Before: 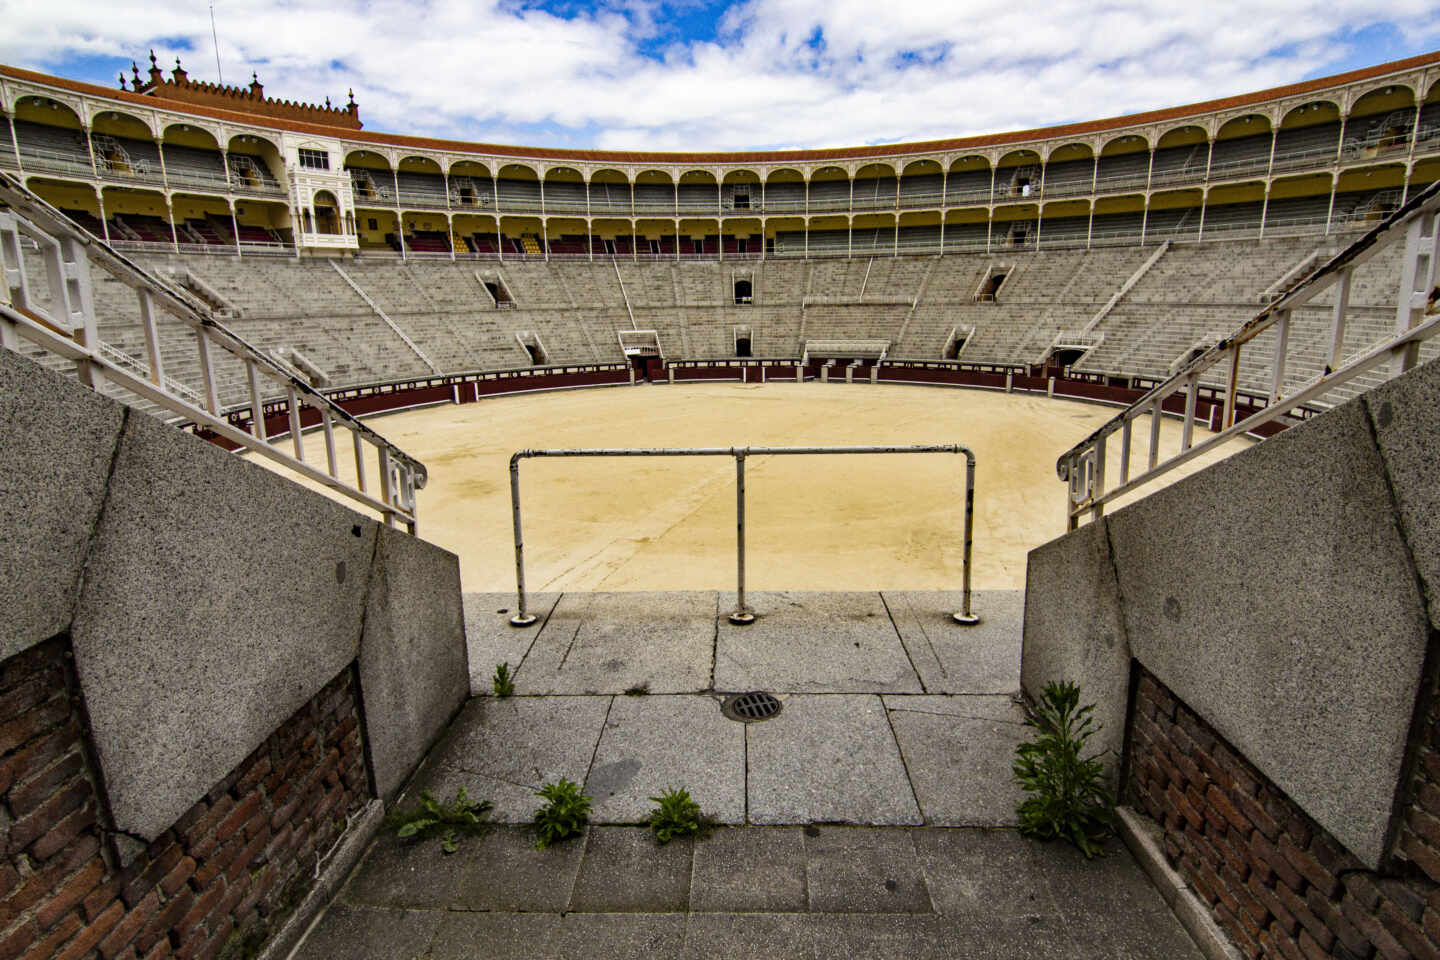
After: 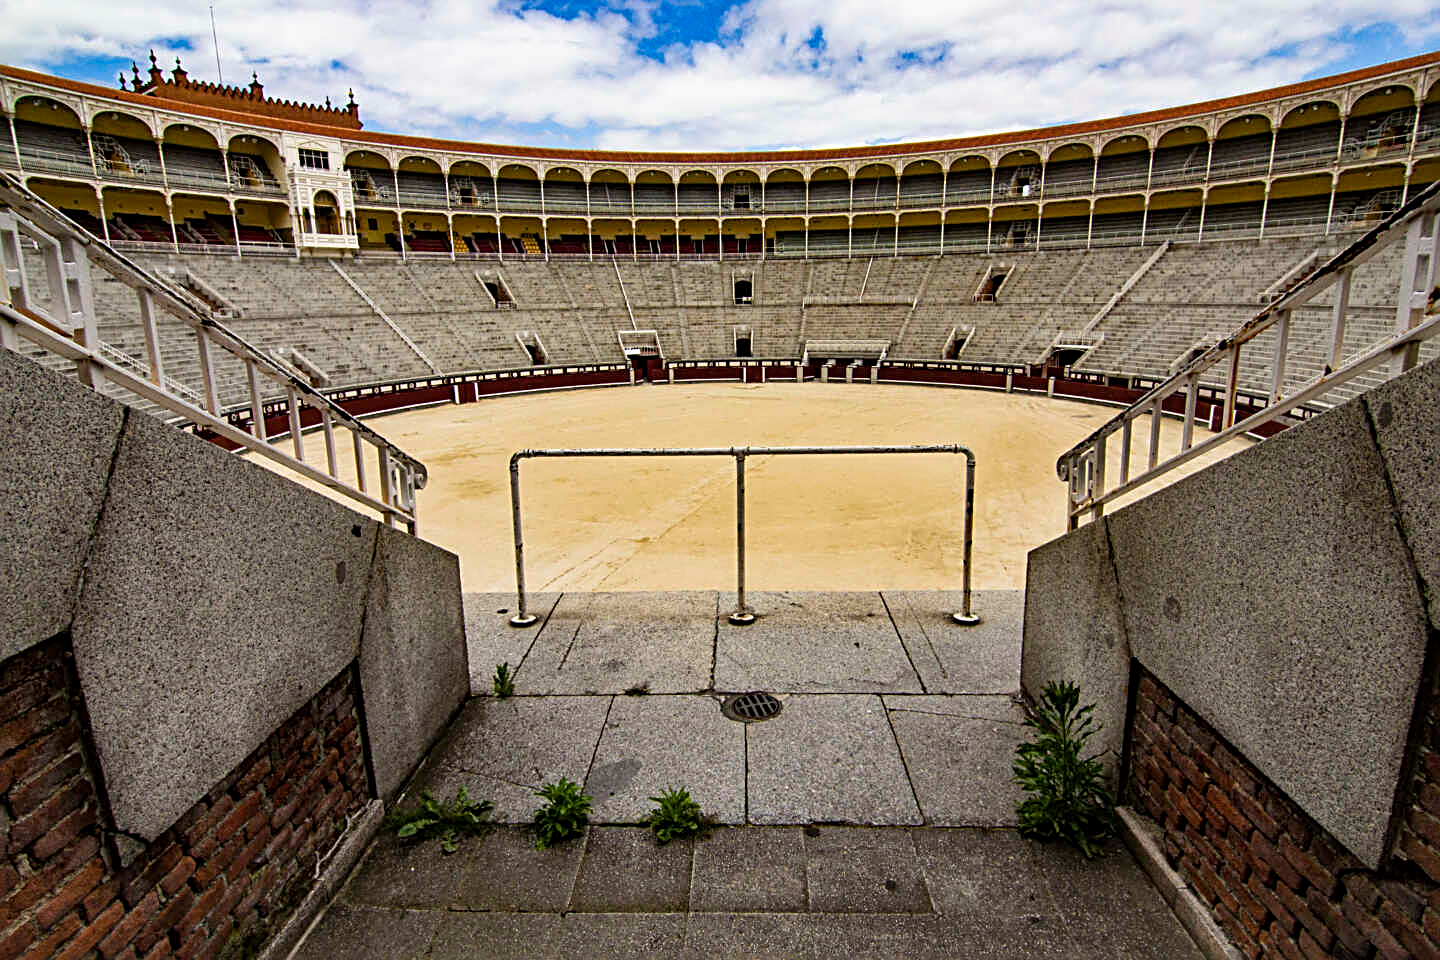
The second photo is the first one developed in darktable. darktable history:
tone equalizer: -7 EV 0.169 EV, -6 EV 0.096 EV, -5 EV 0.101 EV, -4 EV 0.079 EV, -2 EV -0.038 EV, -1 EV -0.022 EV, +0 EV -0.06 EV
sharpen: radius 2.532, amount 0.62
